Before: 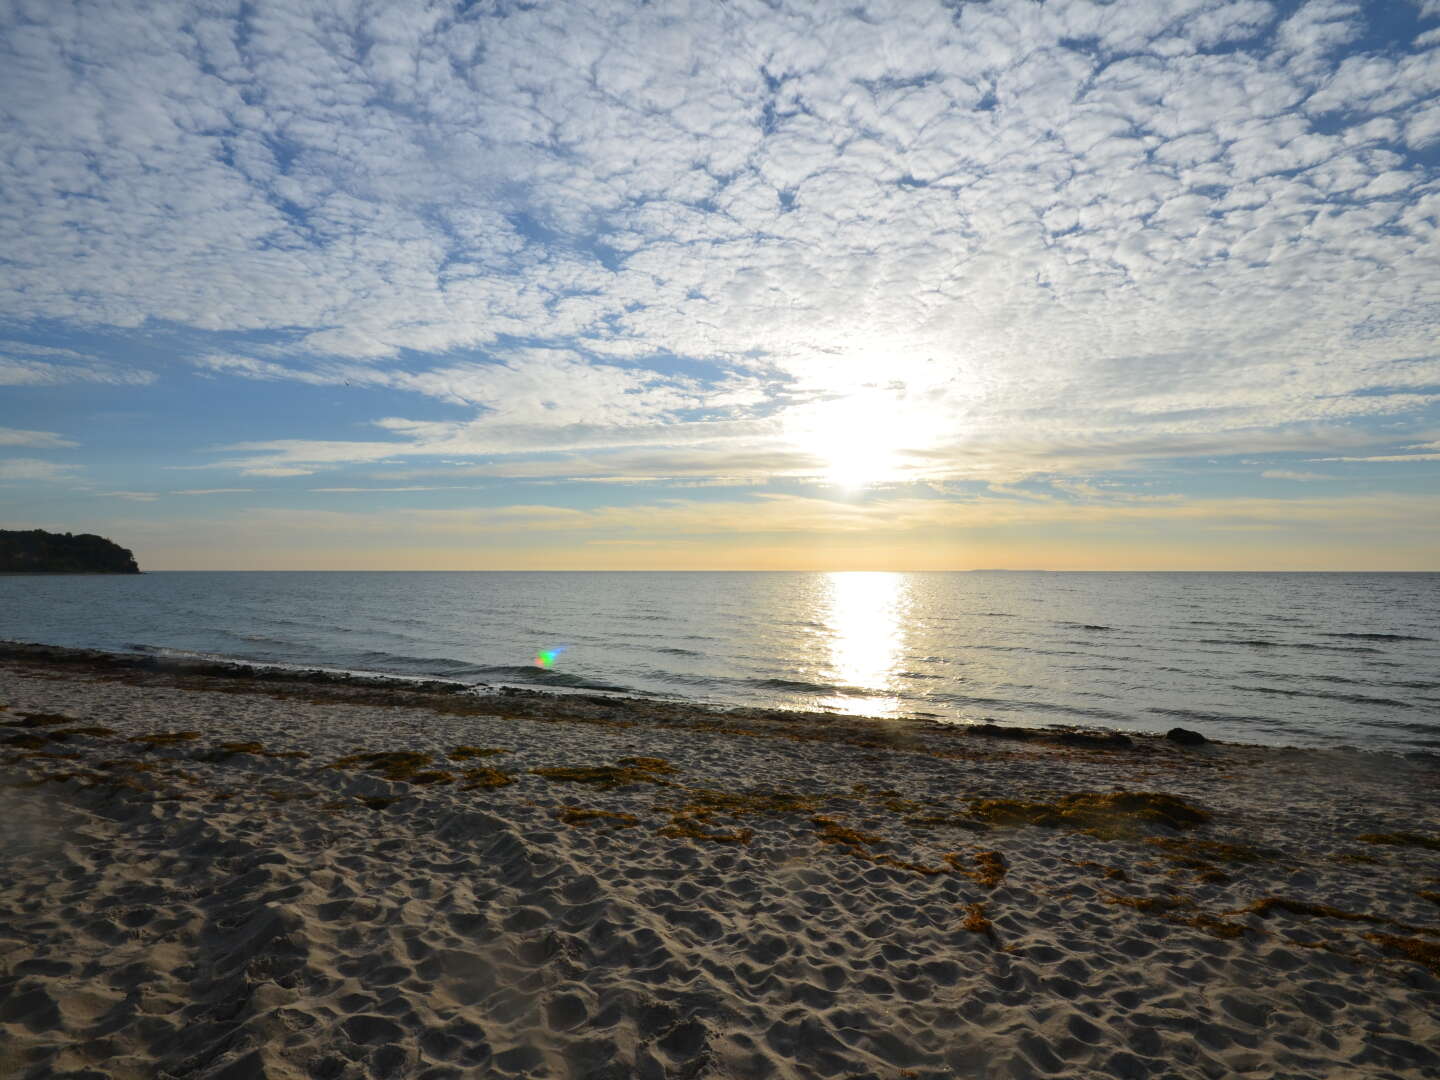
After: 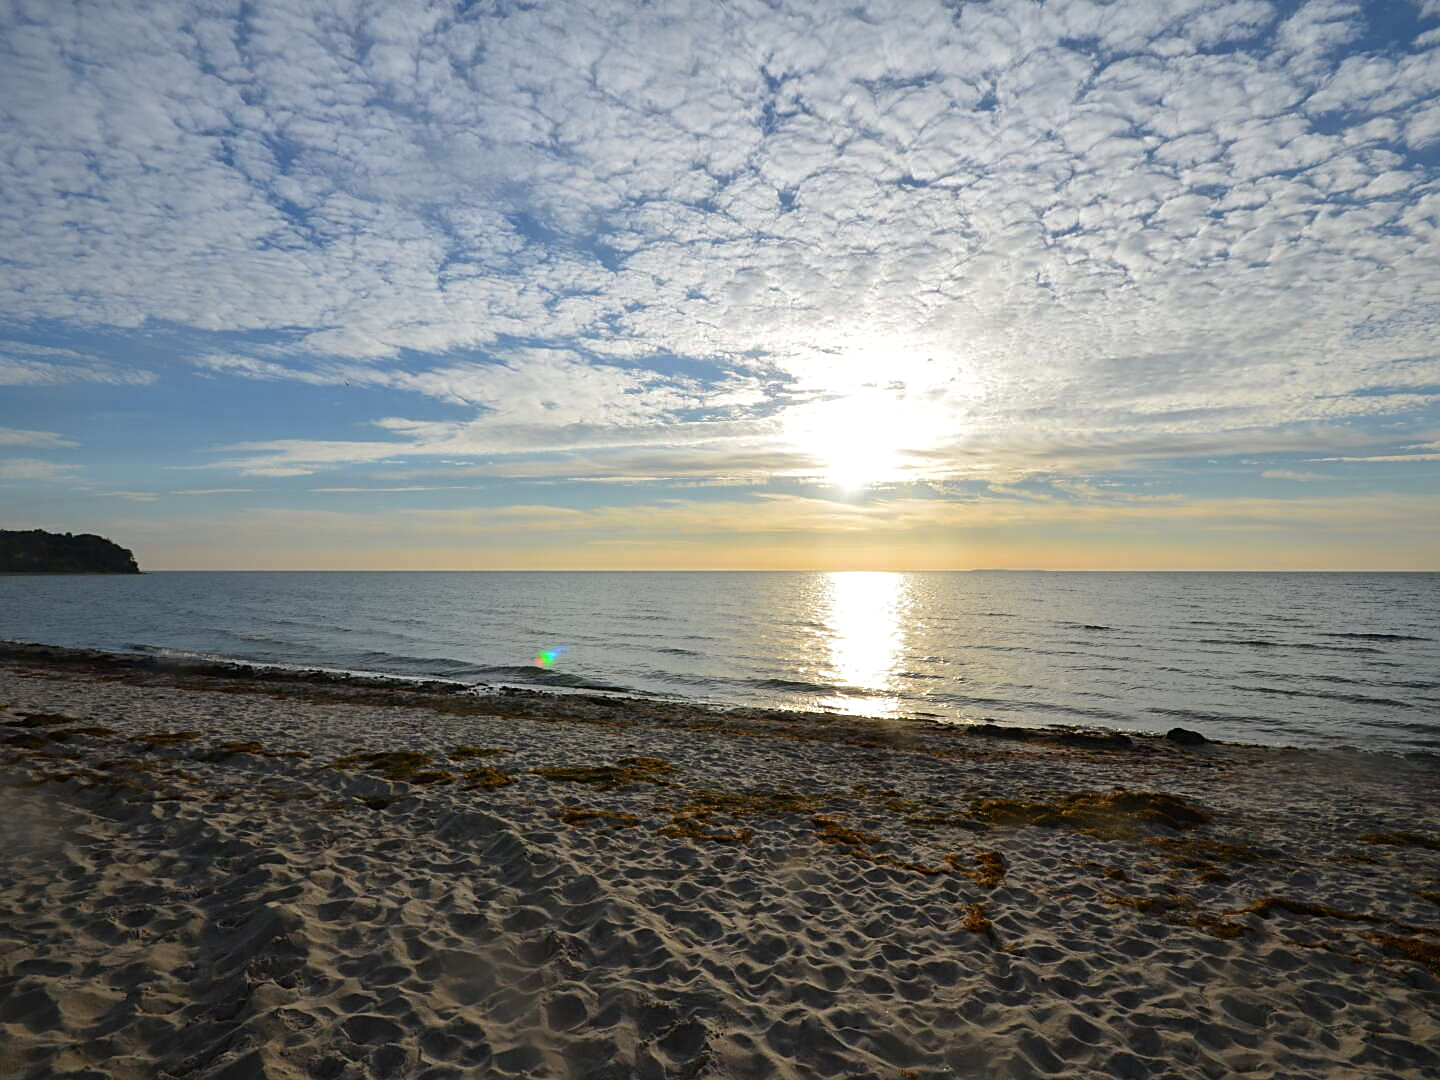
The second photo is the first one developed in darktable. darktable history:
sharpen: on, module defaults
shadows and highlights: shadows 10.56, white point adjustment 1.06, highlights -40.36
